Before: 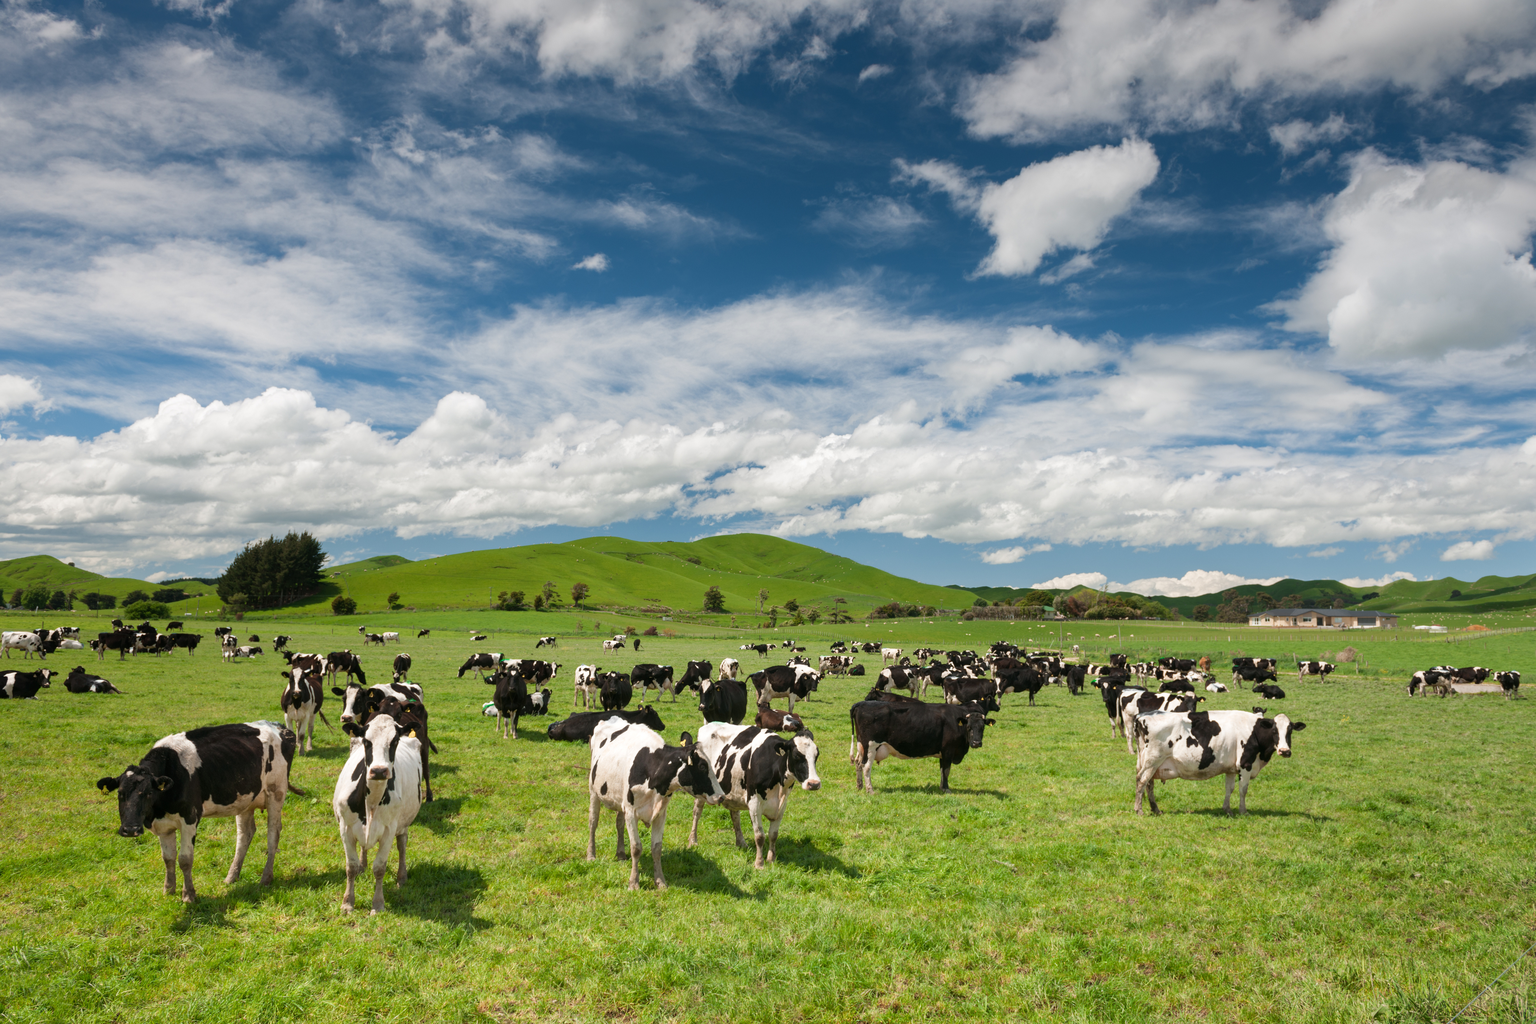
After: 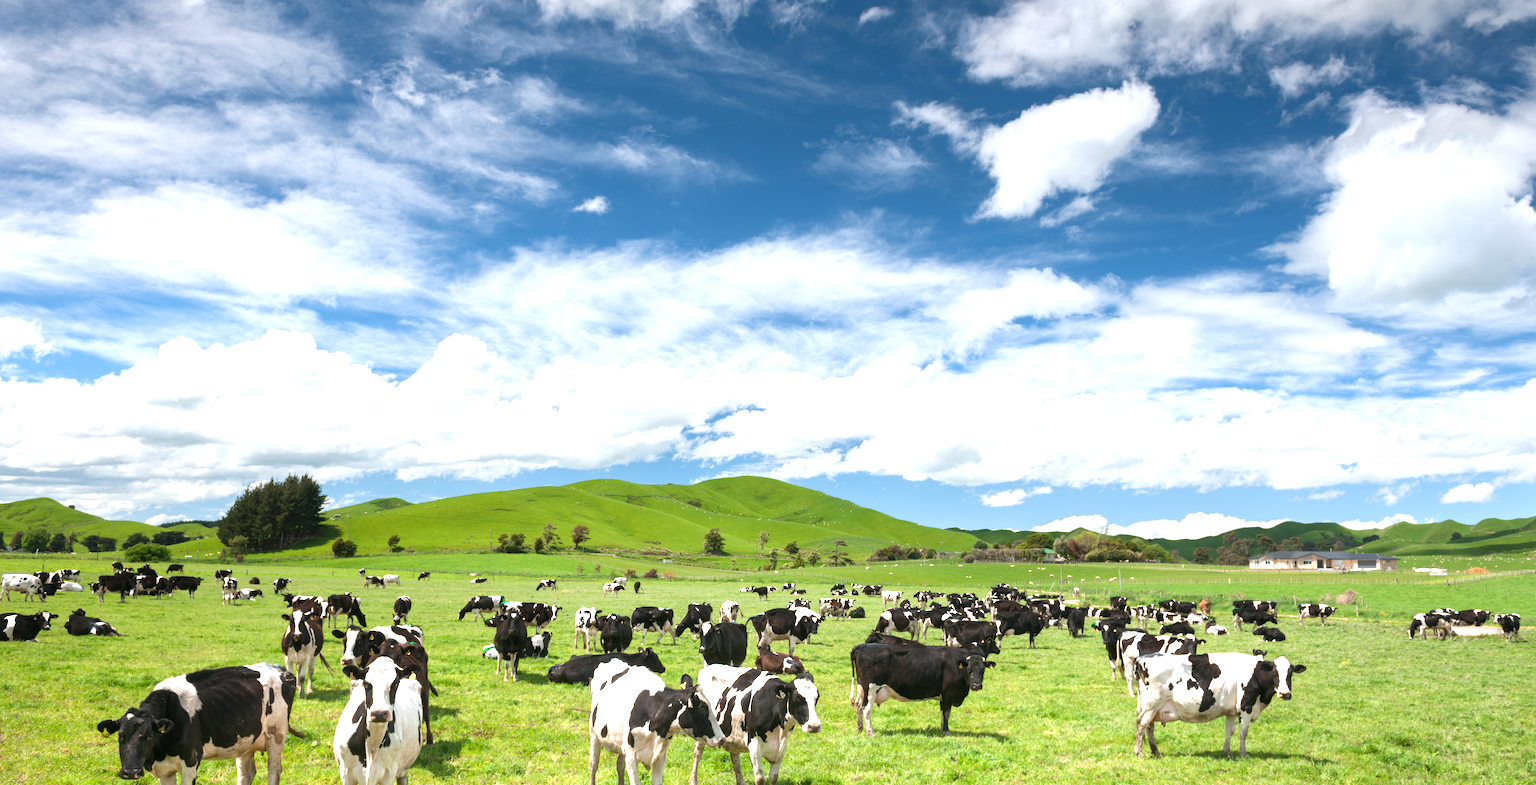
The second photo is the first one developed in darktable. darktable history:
exposure: black level correction 0, exposure 0.953 EV, compensate exposure bias true, compensate highlight preservation false
crop: top 5.667%, bottom 17.637%
white balance: red 0.976, blue 1.04
